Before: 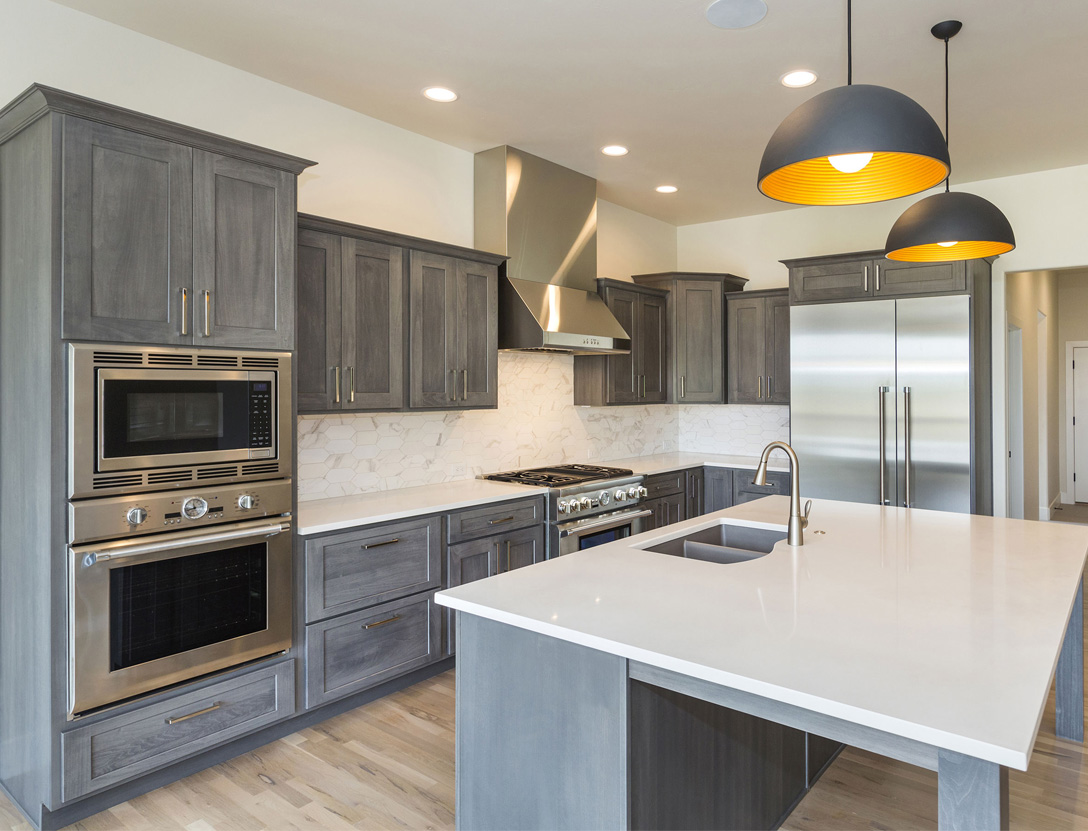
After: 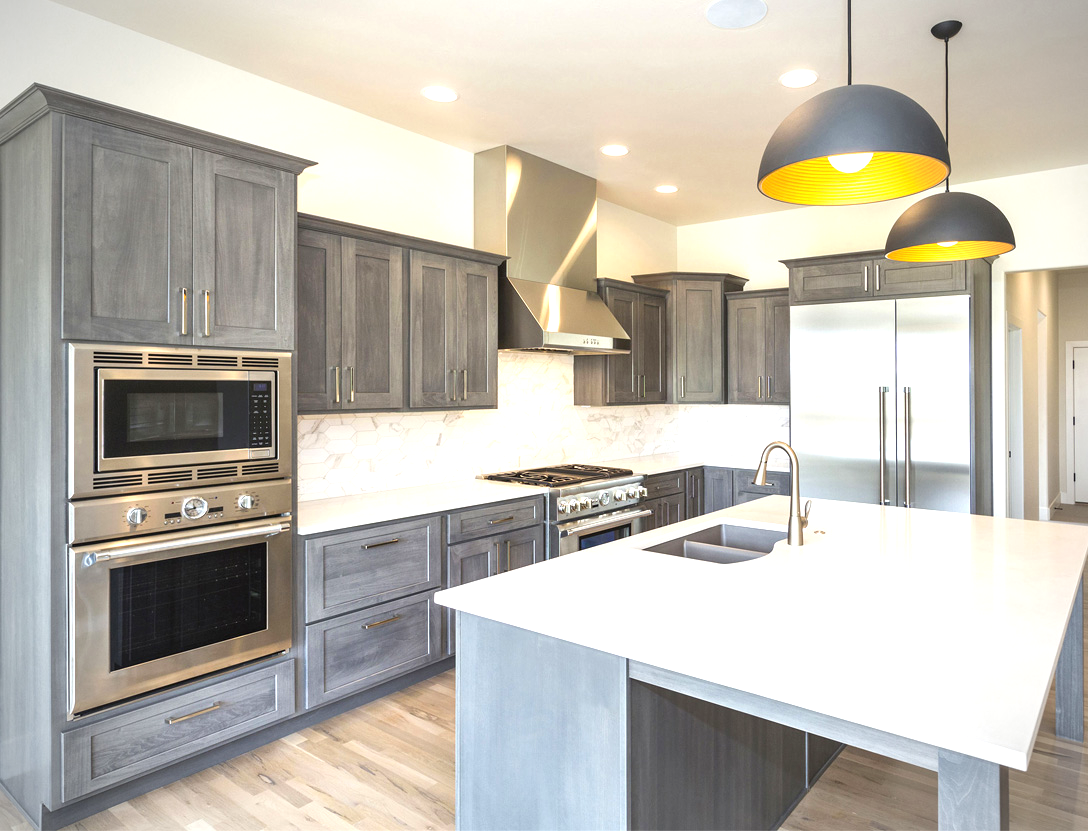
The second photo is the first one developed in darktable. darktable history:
vignetting: on, module defaults
exposure: black level correction 0, exposure 0.9 EV, compensate highlight preservation false
